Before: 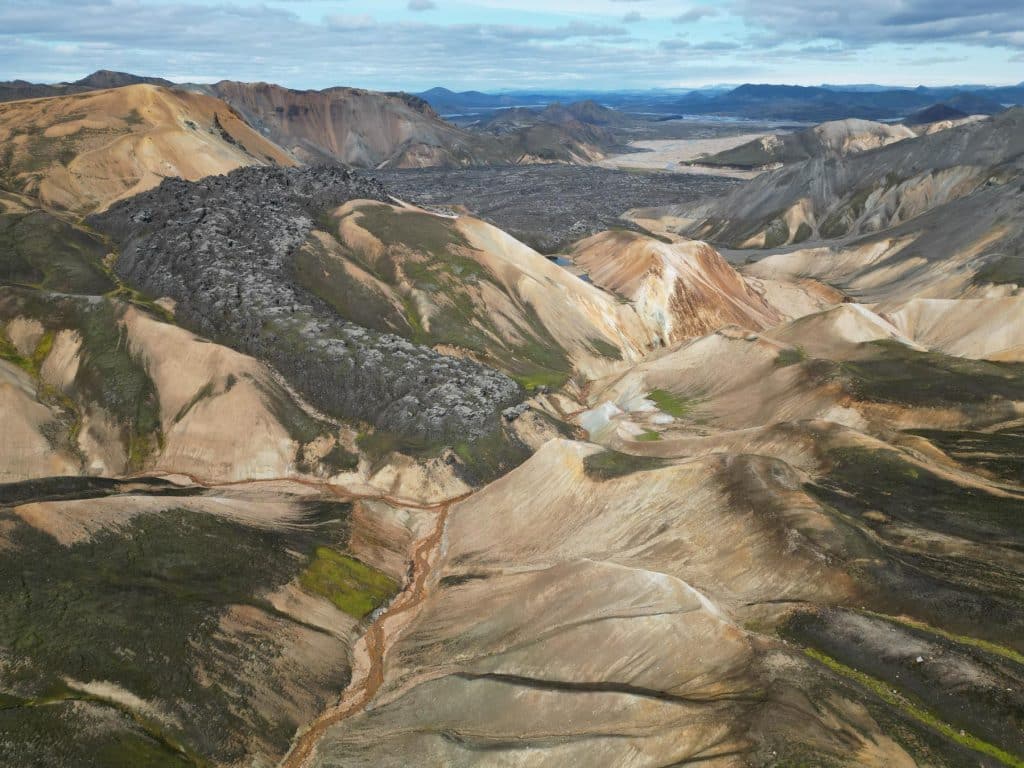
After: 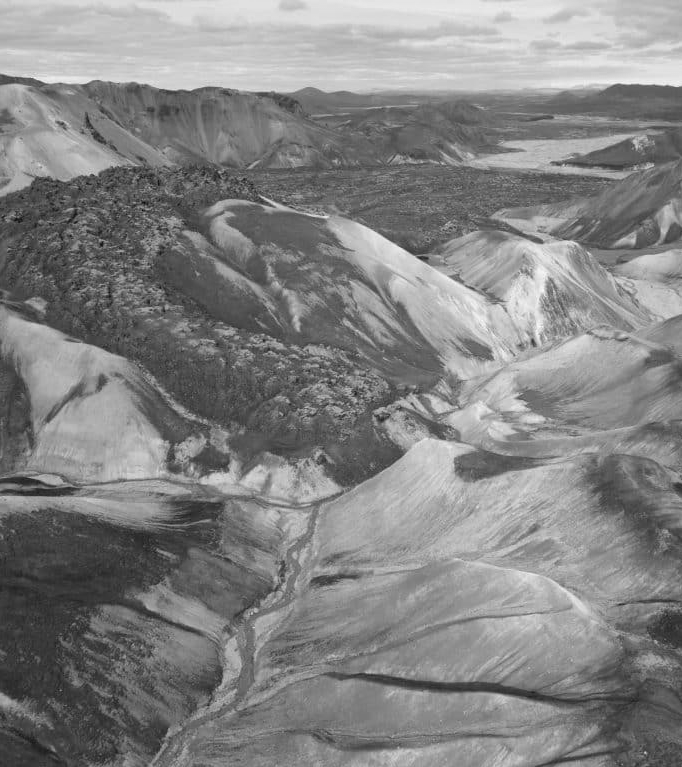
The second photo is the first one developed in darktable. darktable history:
tone equalizer: on, module defaults
crop and rotate: left 12.673%, right 20.66%
monochrome: on, module defaults
